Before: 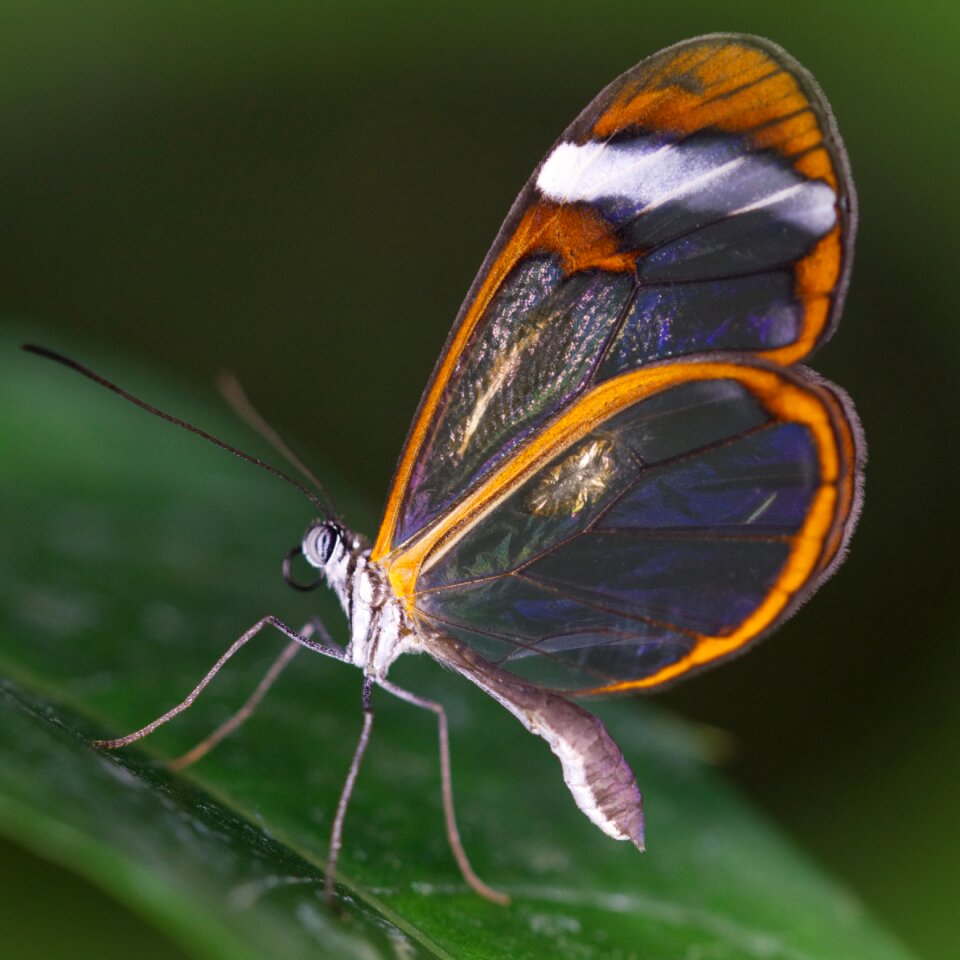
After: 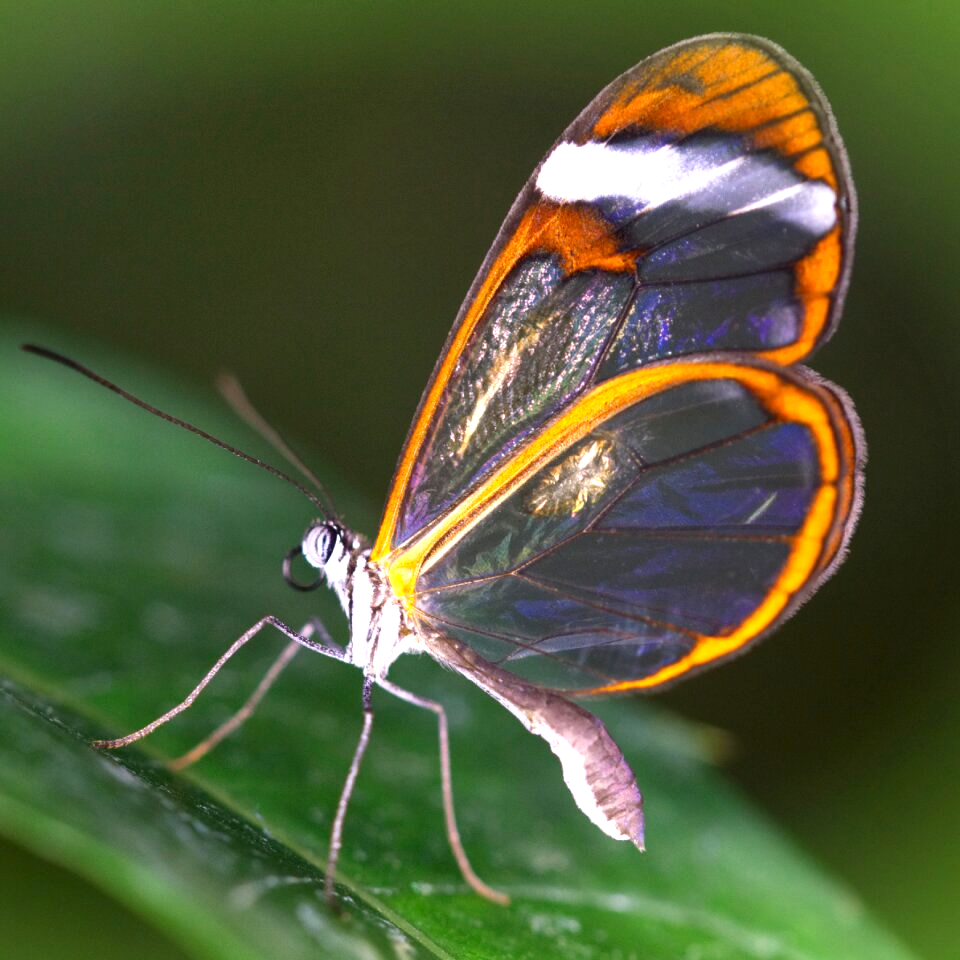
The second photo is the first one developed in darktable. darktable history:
exposure: exposure 0.912 EV, compensate exposure bias true, compensate highlight preservation false
contrast brightness saturation: contrast 0.085, saturation 0.017
